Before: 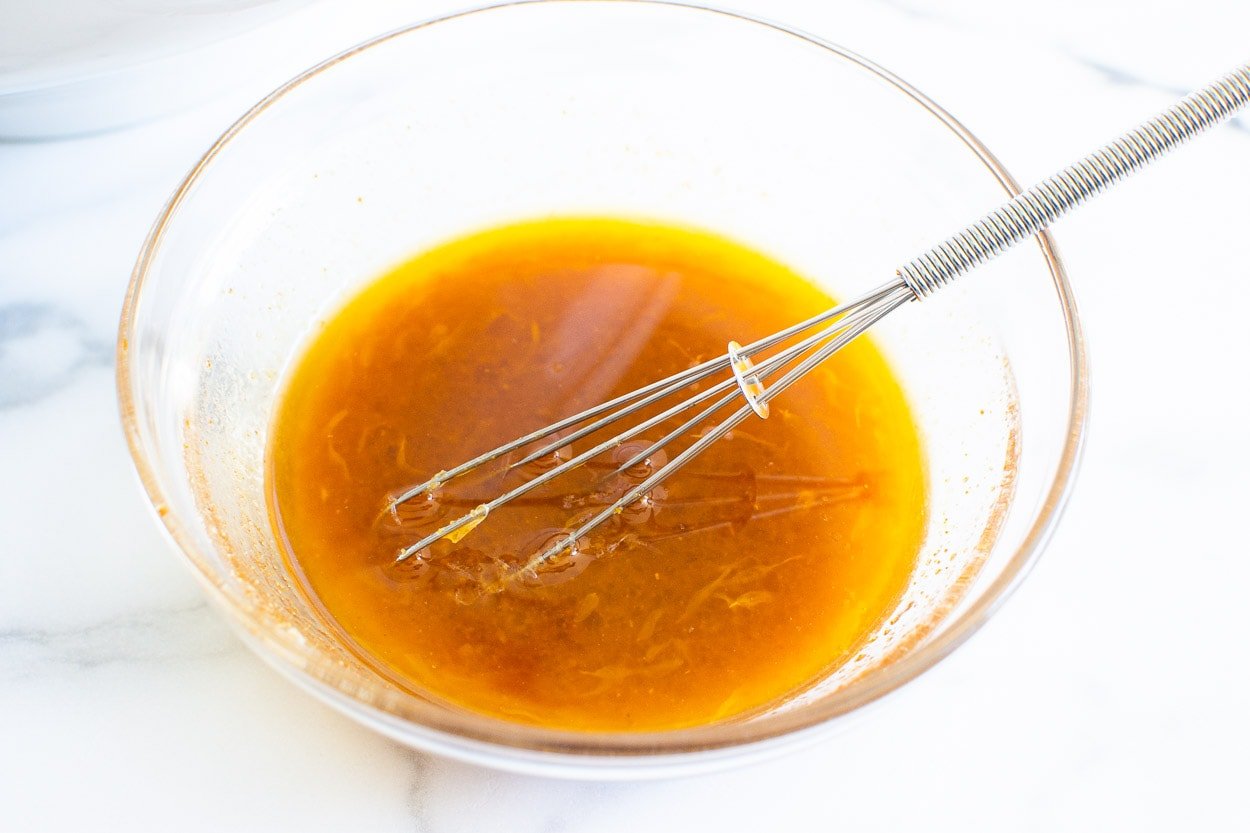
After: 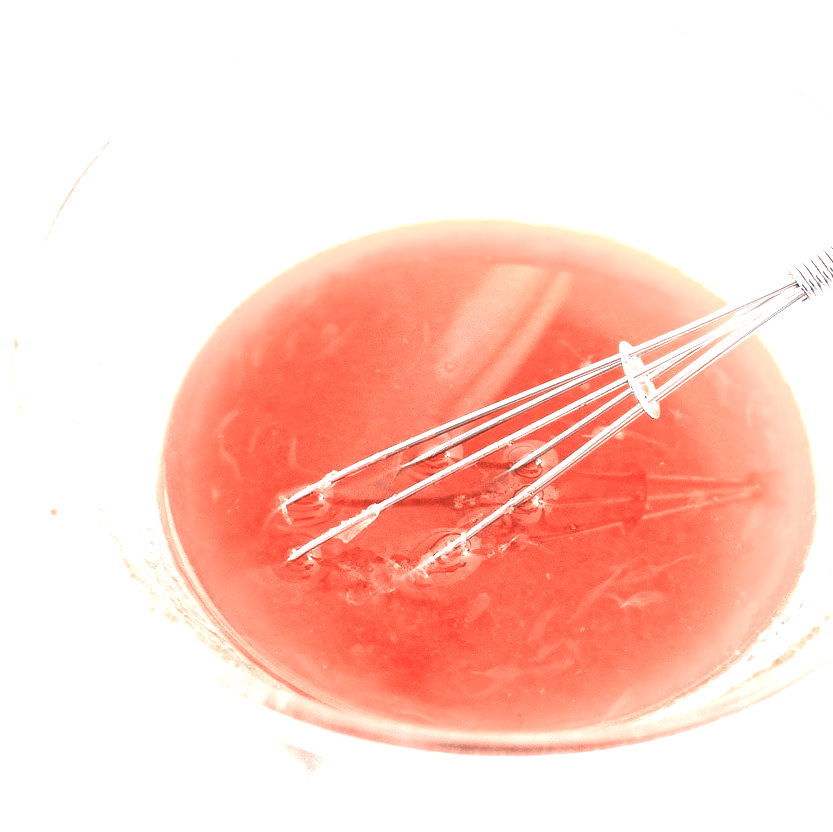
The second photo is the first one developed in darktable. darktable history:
exposure: black level correction 0, exposure 1.2 EV, compensate exposure bias true, compensate highlight preservation false
color zones: curves: ch2 [(0, 0.5) (0.084, 0.497) (0.323, 0.335) (0.4, 0.497) (1, 0.5)], process mode strong
crop and rotate: left 8.786%, right 24.548%
